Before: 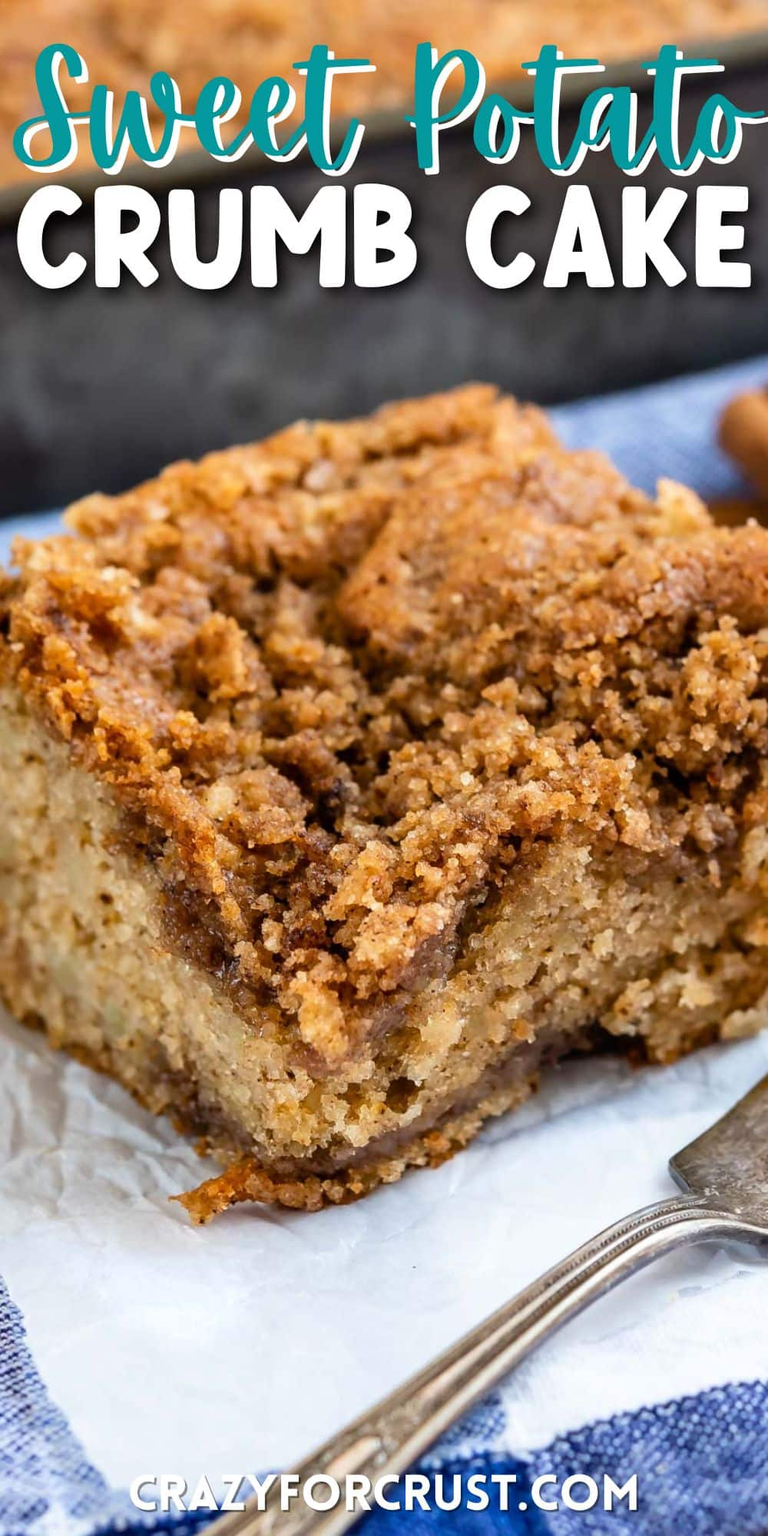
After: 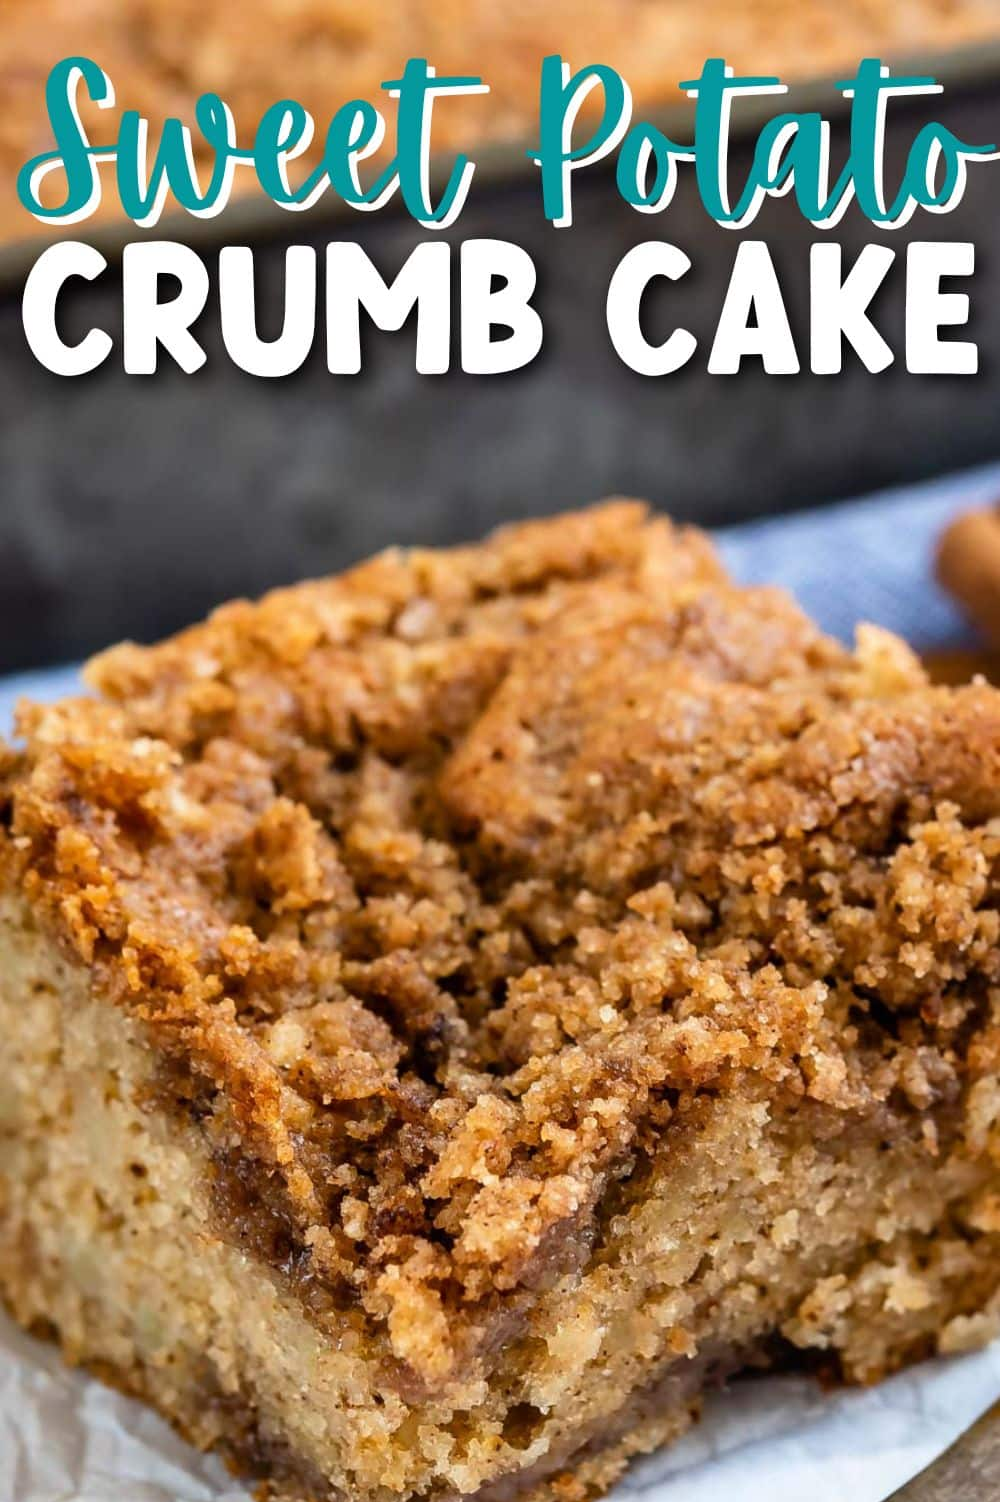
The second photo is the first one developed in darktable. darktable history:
crop: bottom 24.891%
